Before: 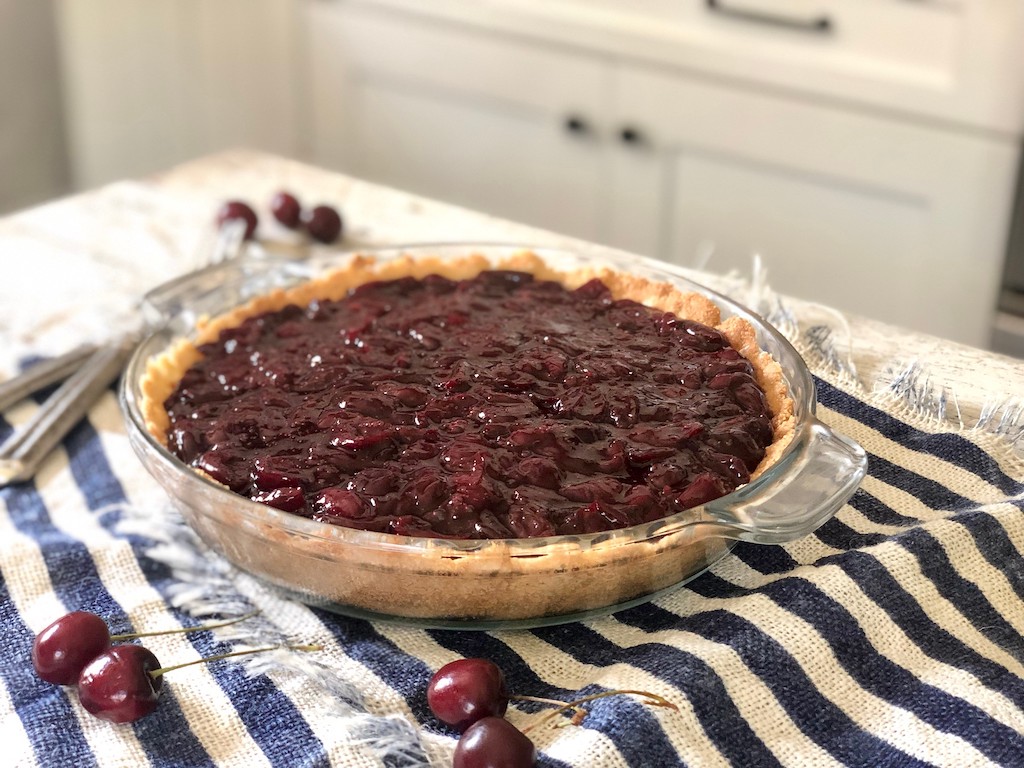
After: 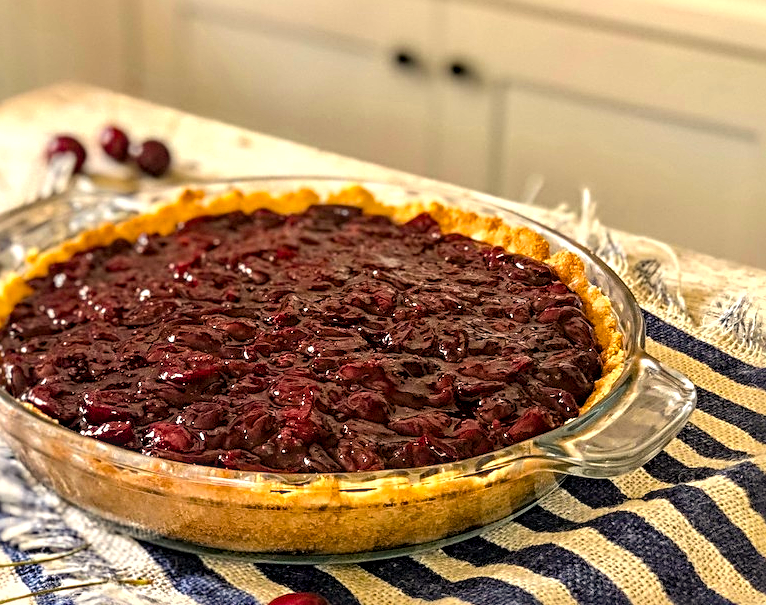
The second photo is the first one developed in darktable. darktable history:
local contrast: highlights 61%, detail 143%, midtone range 0.428
sharpen: radius 4
haze removal: compatibility mode true, adaptive false
white balance: red 1.045, blue 0.932
color balance rgb: linear chroma grading › global chroma 15%, perceptual saturation grading › global saturation 30%
crop: left 16.768%, top 8.653%, right 8.362%, bottom 12.485%
tone equalizer: on, module defaults
